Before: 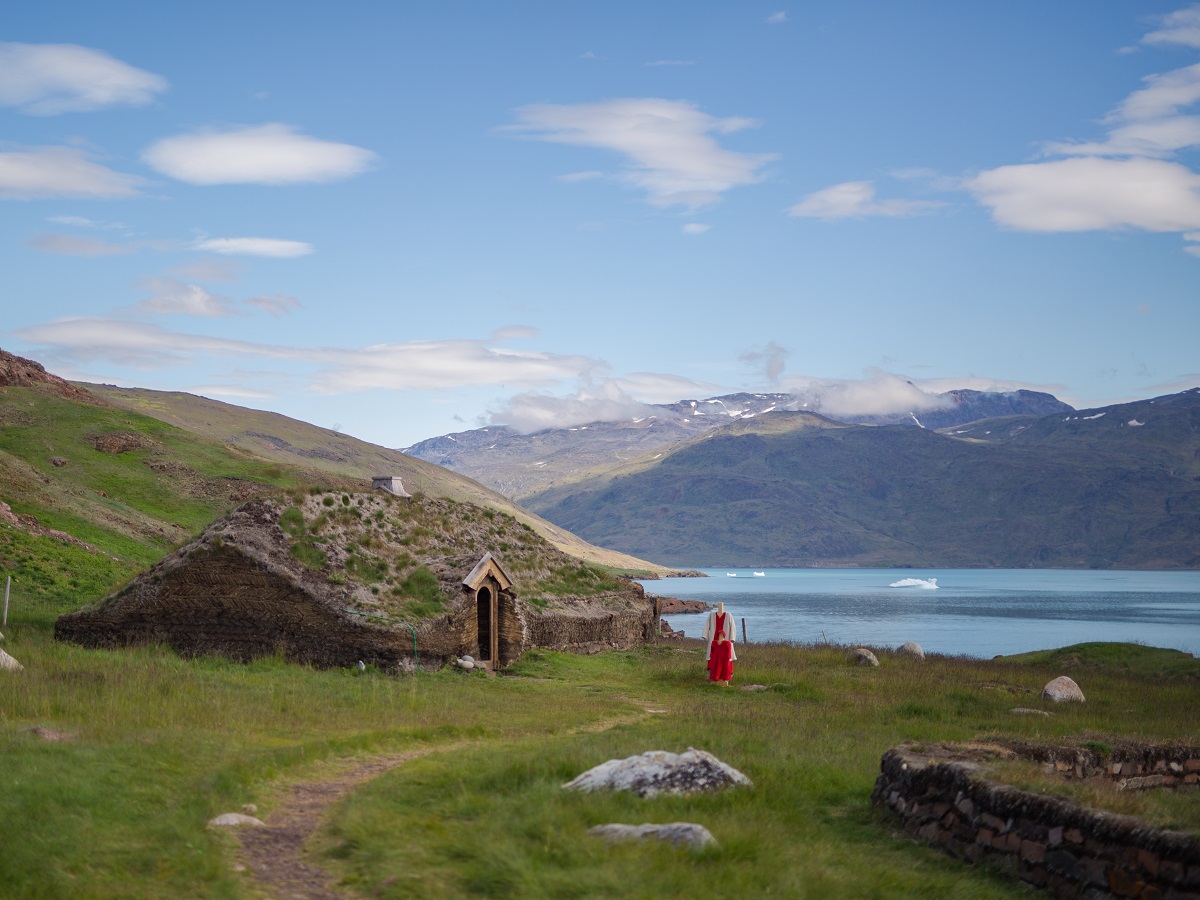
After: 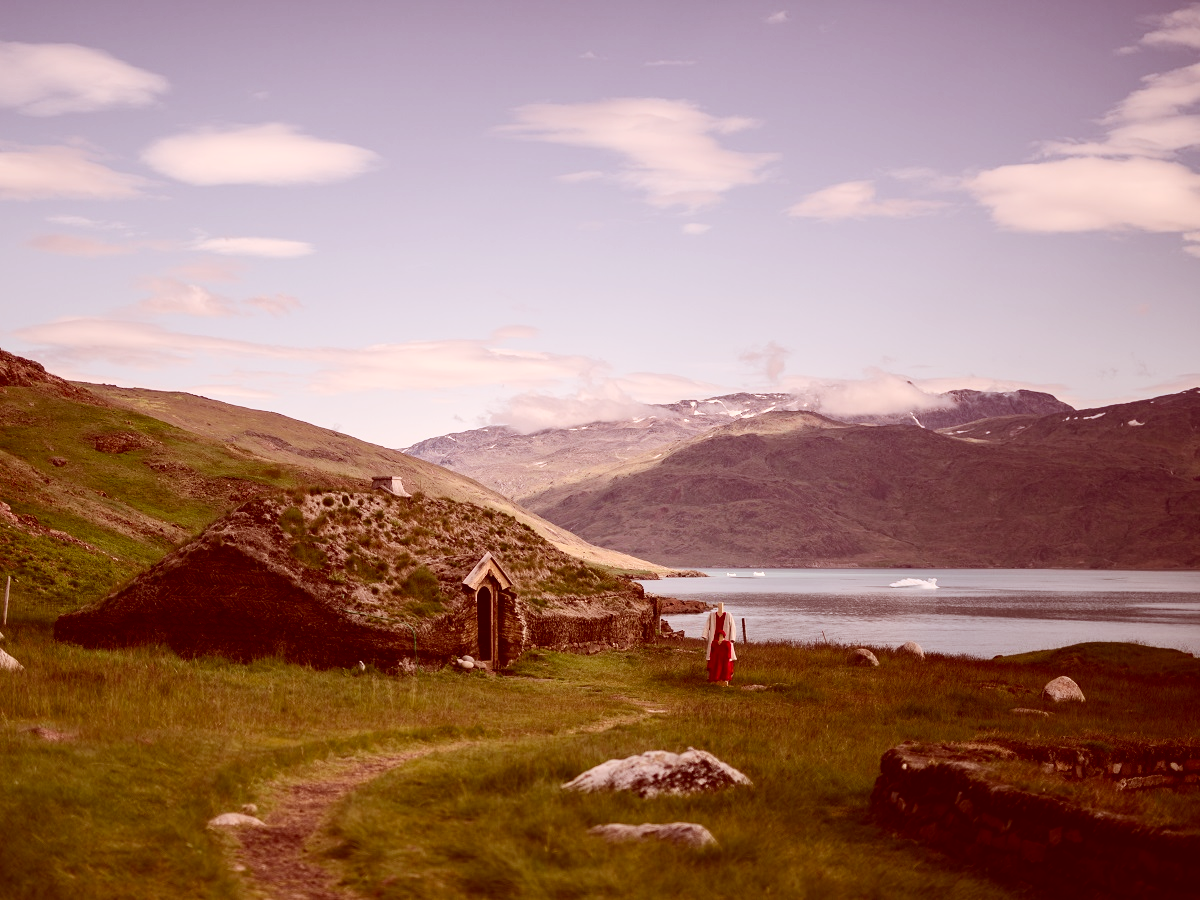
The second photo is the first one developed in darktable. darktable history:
color correction: highlights a* 9.03, highlights b* 8.71, shadows a* 40, shadows b* 40, saturation 0.8
contrast brightness saturation: contrast 0.28
